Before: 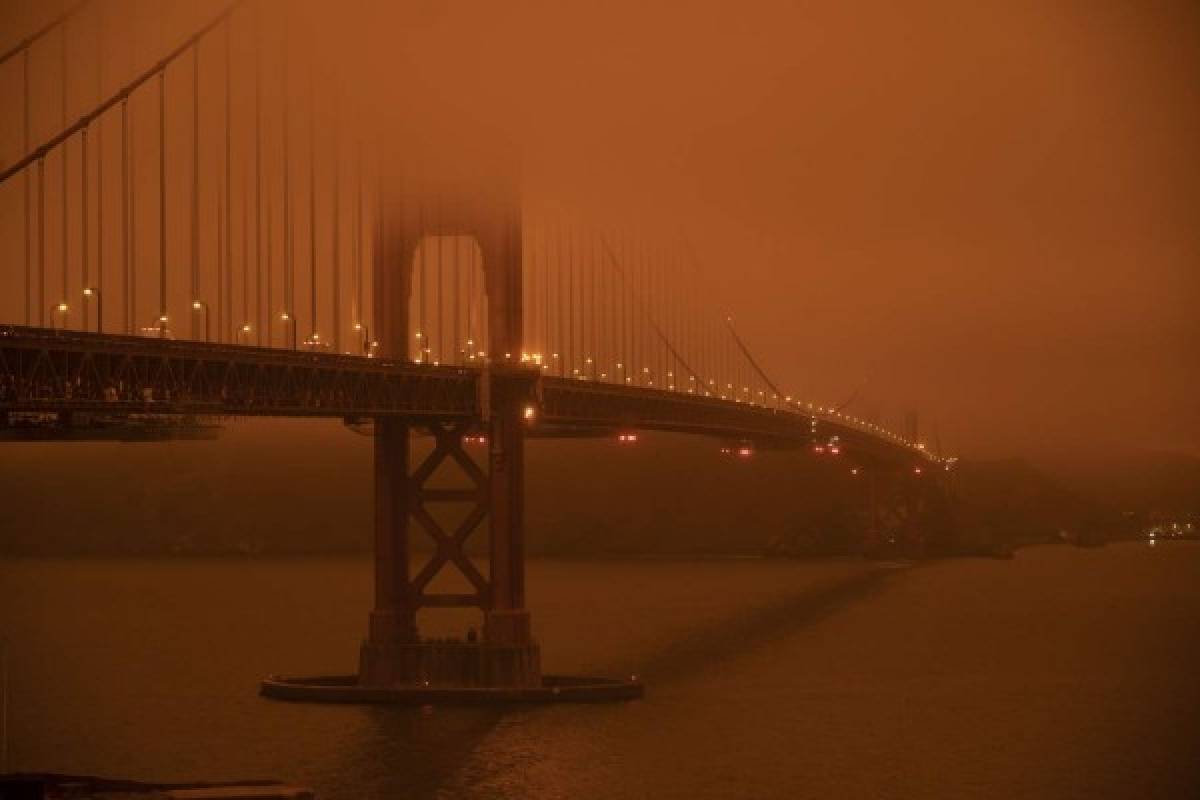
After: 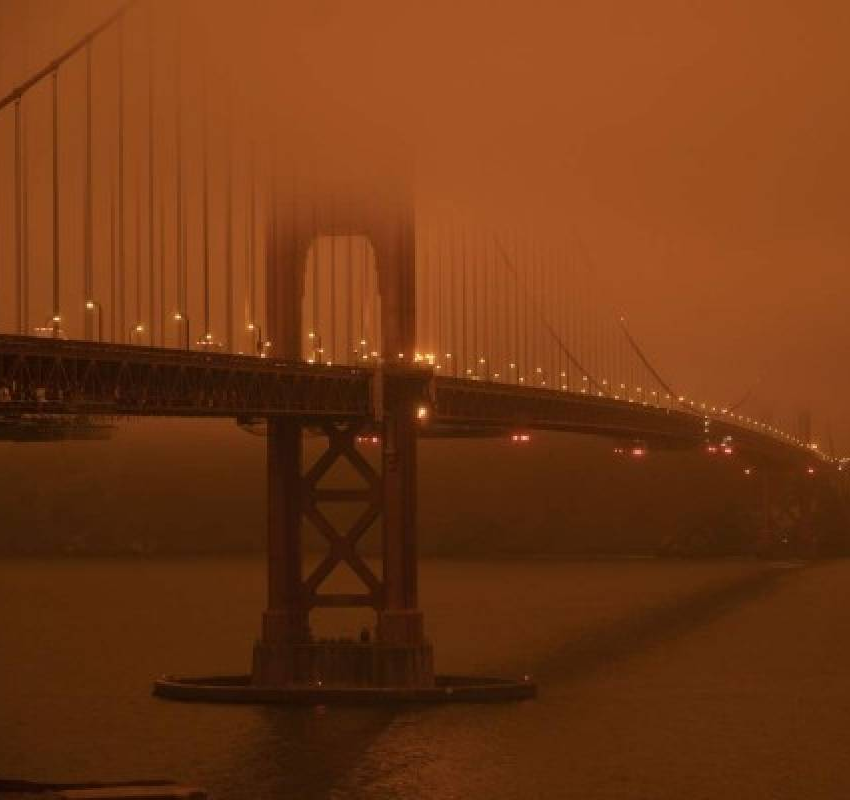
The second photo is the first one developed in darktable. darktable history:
crop and rotate: left 8.961%, right 20.134%
